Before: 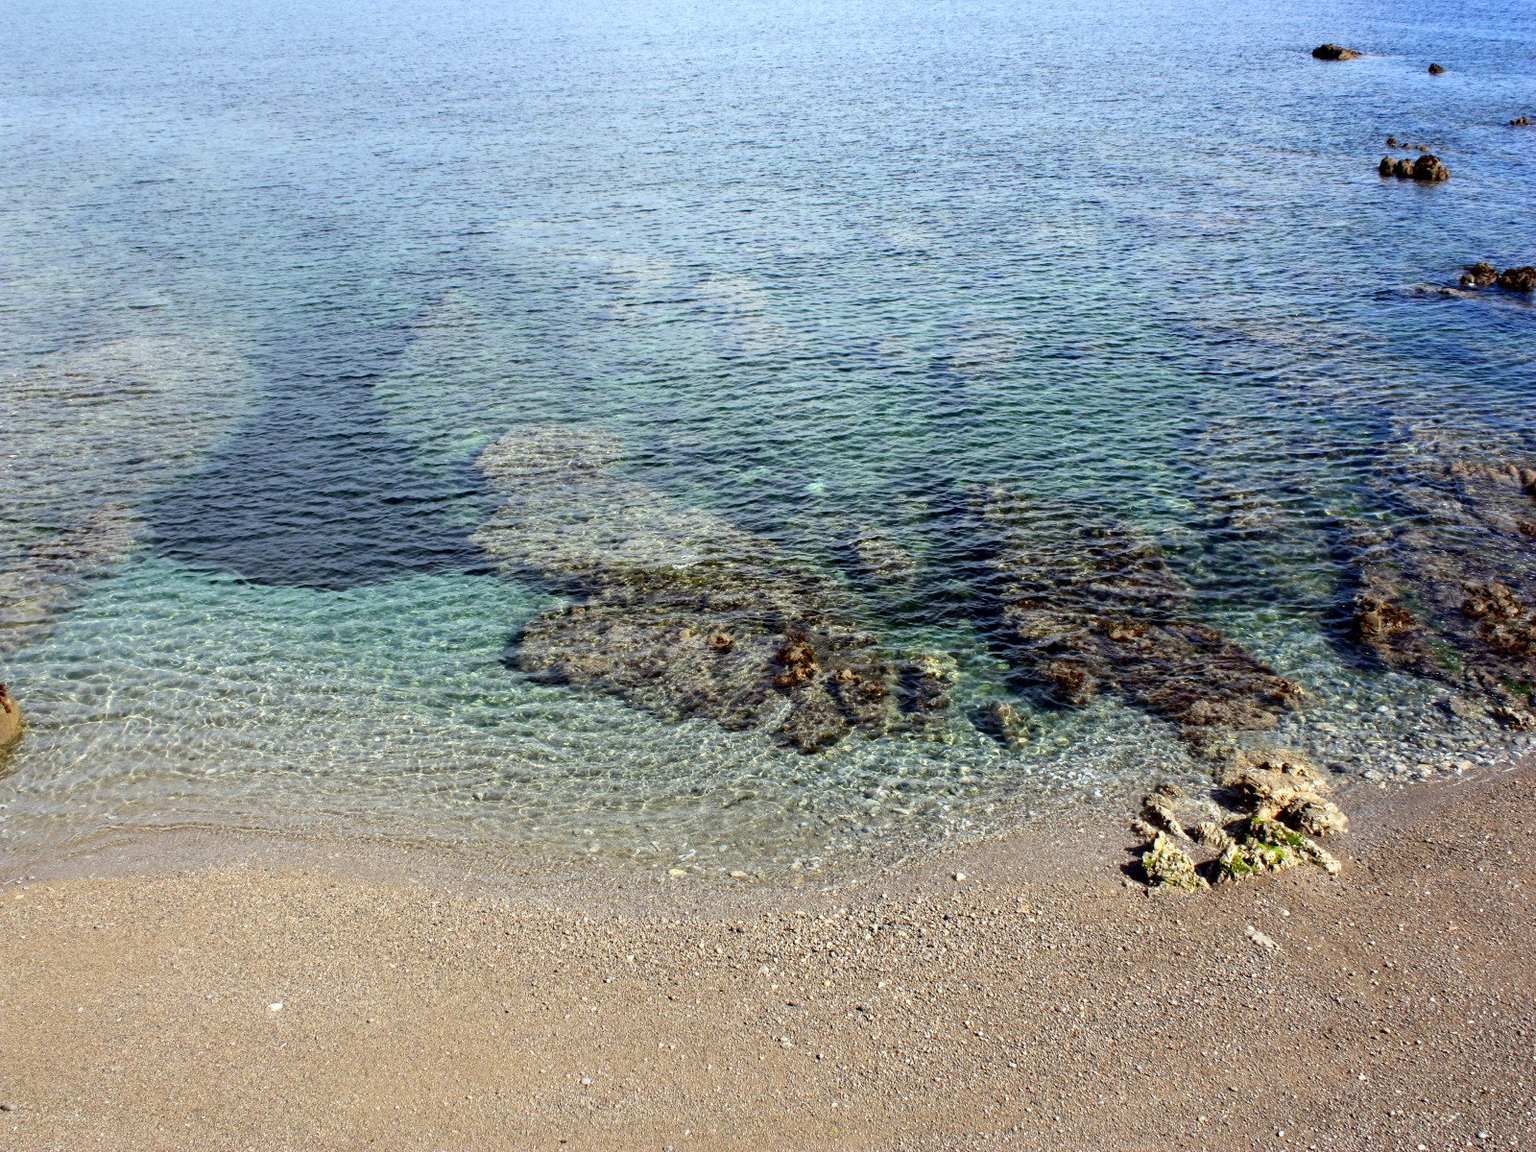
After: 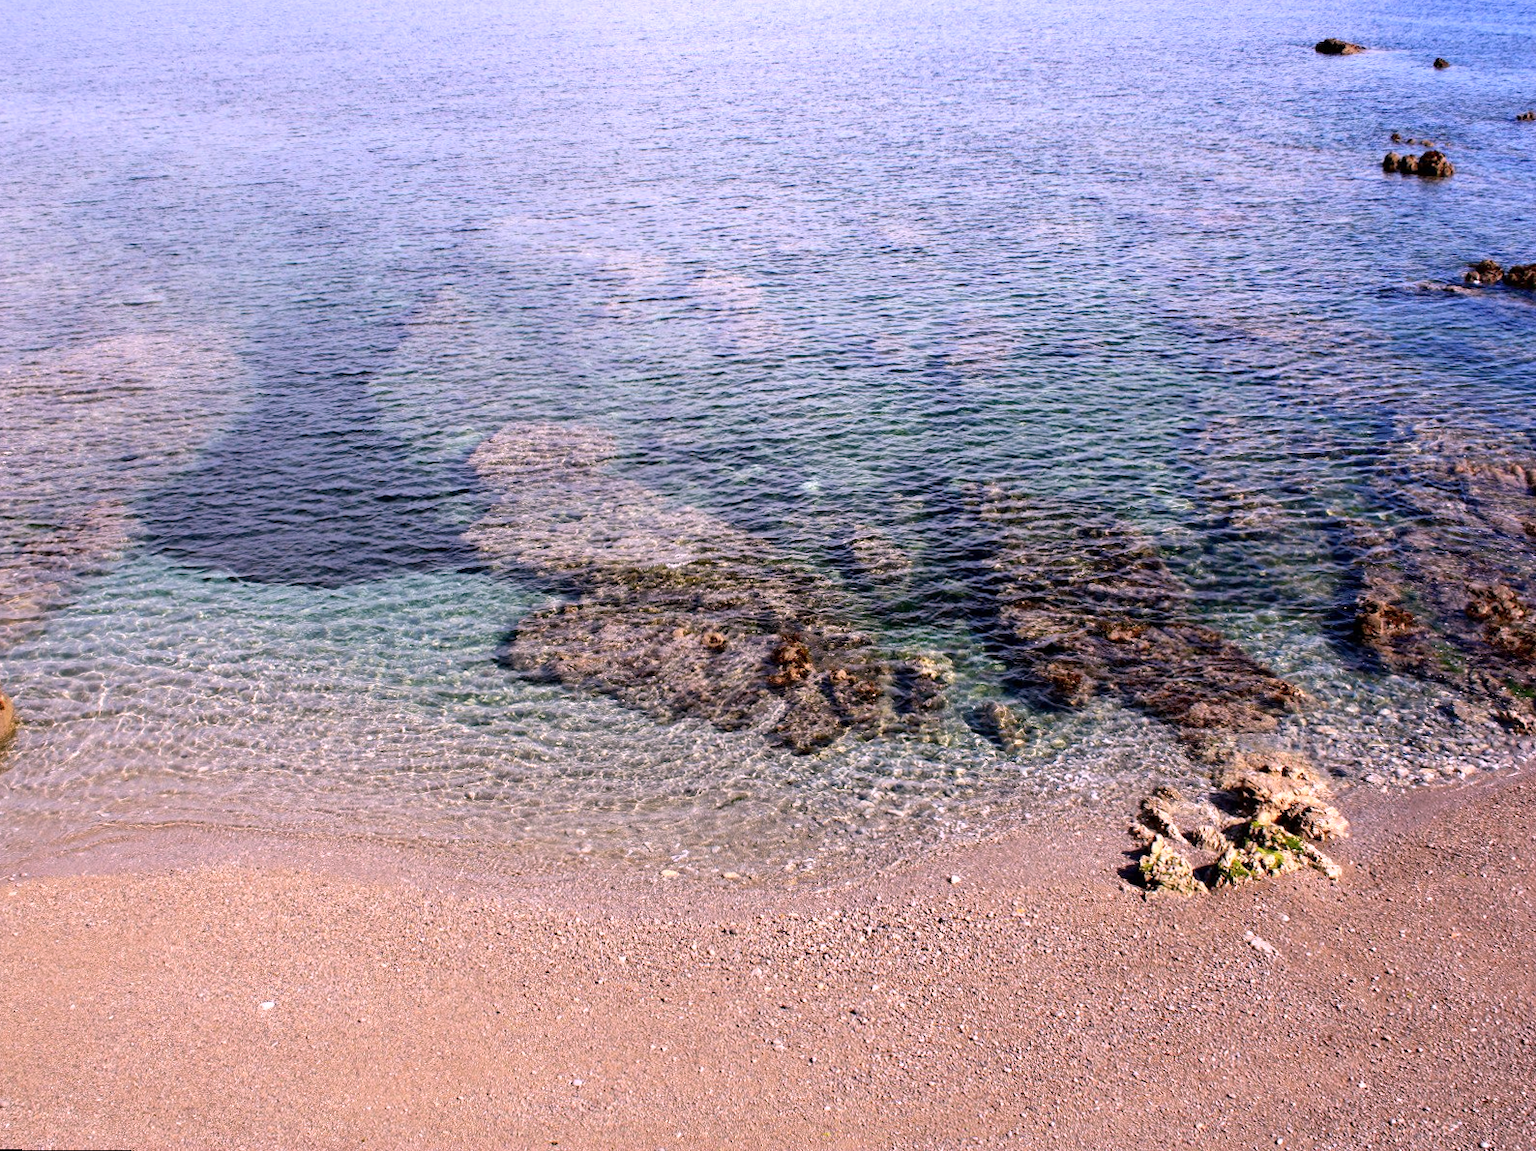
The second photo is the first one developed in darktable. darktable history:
white balance: red 1.188, blue 1.11
rotate and perspective: rotation 0.192°, lens shift (horizontal) -0.015, crop left 0.005, crop right 0.996, crop top 0.006, crop bottom 0.99
